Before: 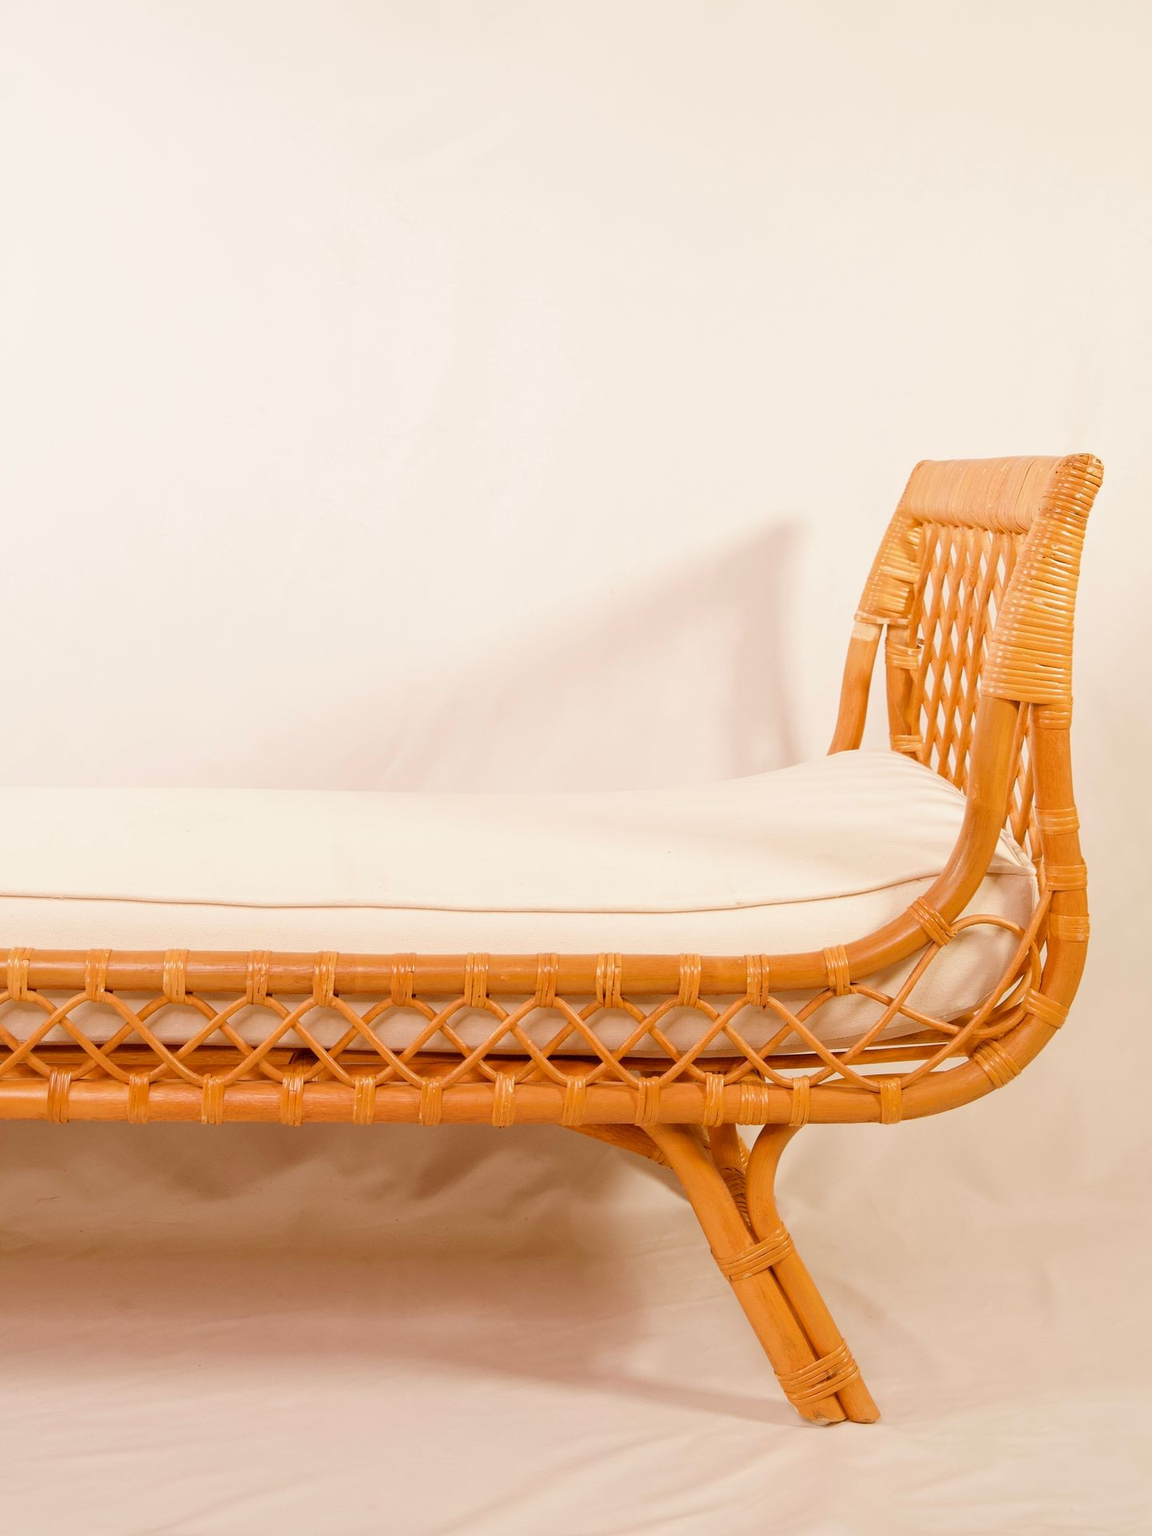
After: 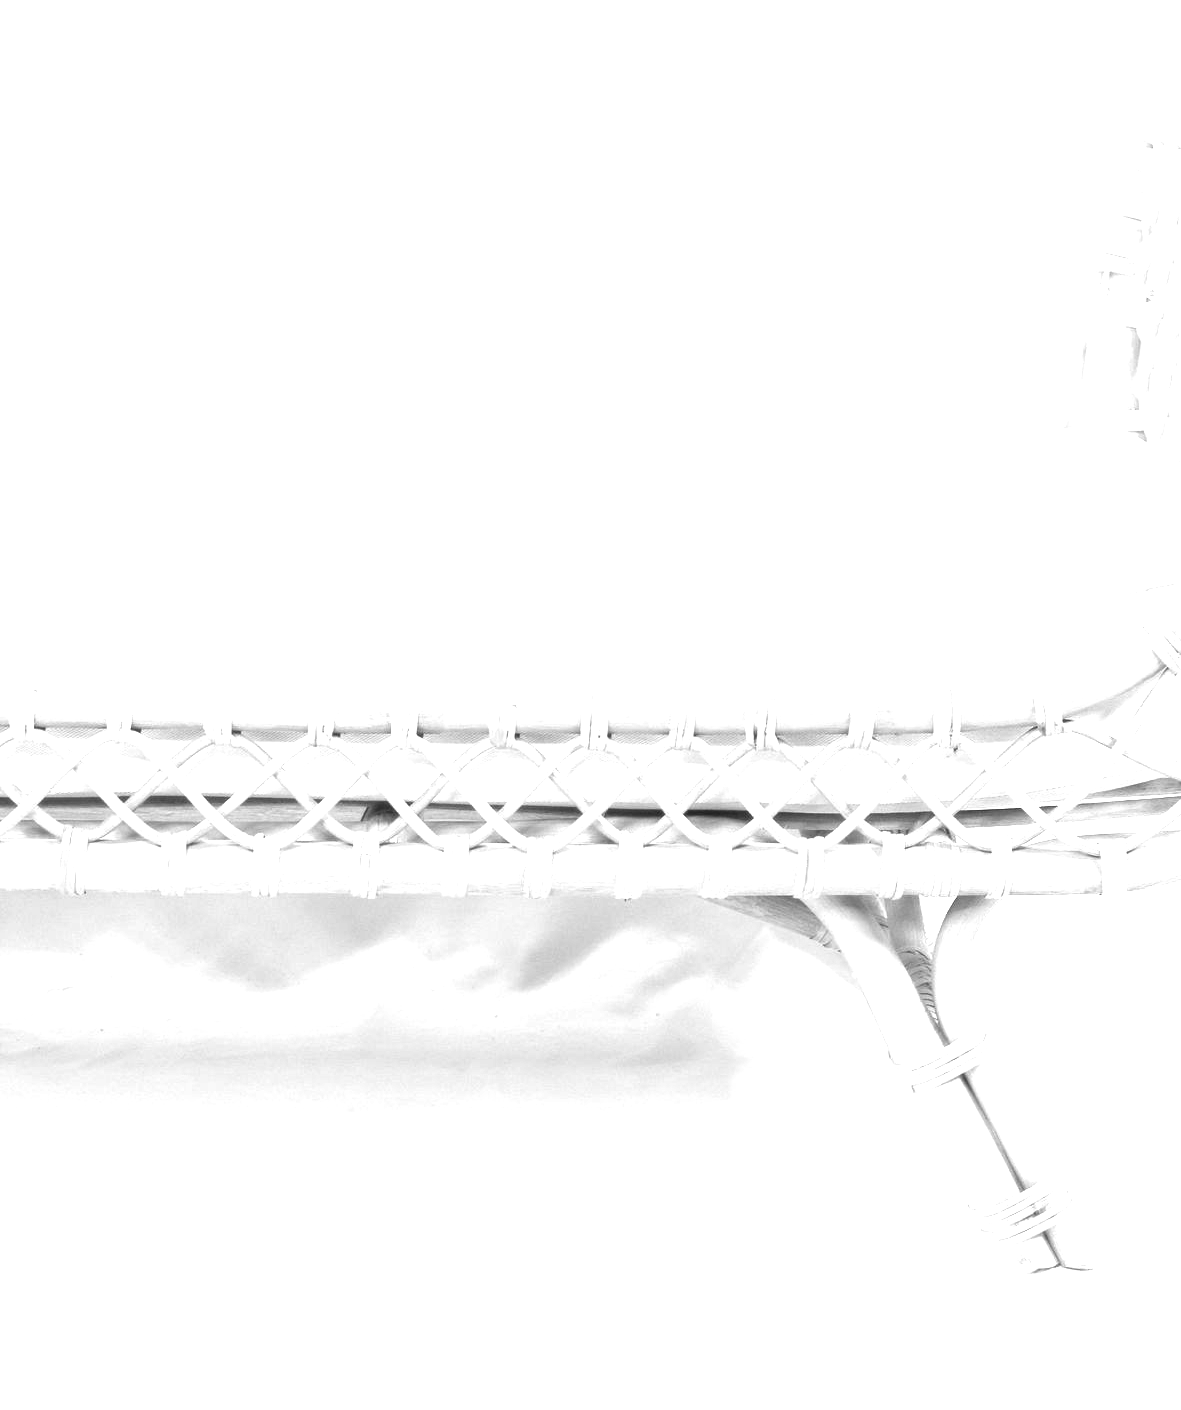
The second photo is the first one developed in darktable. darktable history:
crop: top 26.531%, right 17.959%
monochrome: a 16.01, b -2.65, highlights 0.52
color calibration: illuminant custom, x 0.368, y 0.373, temperature 4330.32 K
exposure: black level correction 0, exposure 2.327 EV, compensate exposure bias true, compensate highlight preservation false
color zones: curves: ch0 [(0.068, 0.464) (0.25, 0.5) (0.48, 0.508) (0.75, 0.536) (0.886, 0.476) (0.967, 0.456)]; ch1 [(0.066, 0.456) (0.25, 0.5) (0.616, 0.508) (0.746, 0.56) (0.934, 0.444)]
